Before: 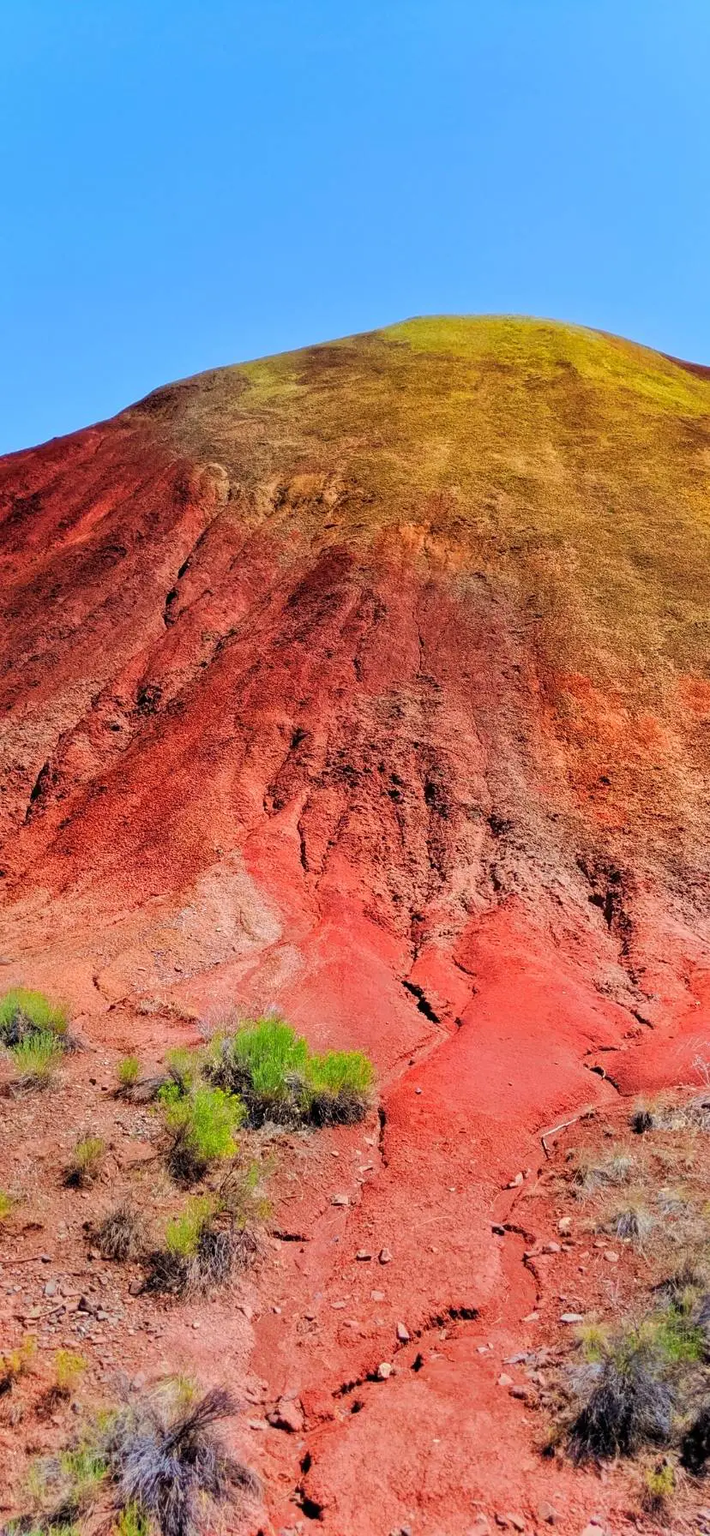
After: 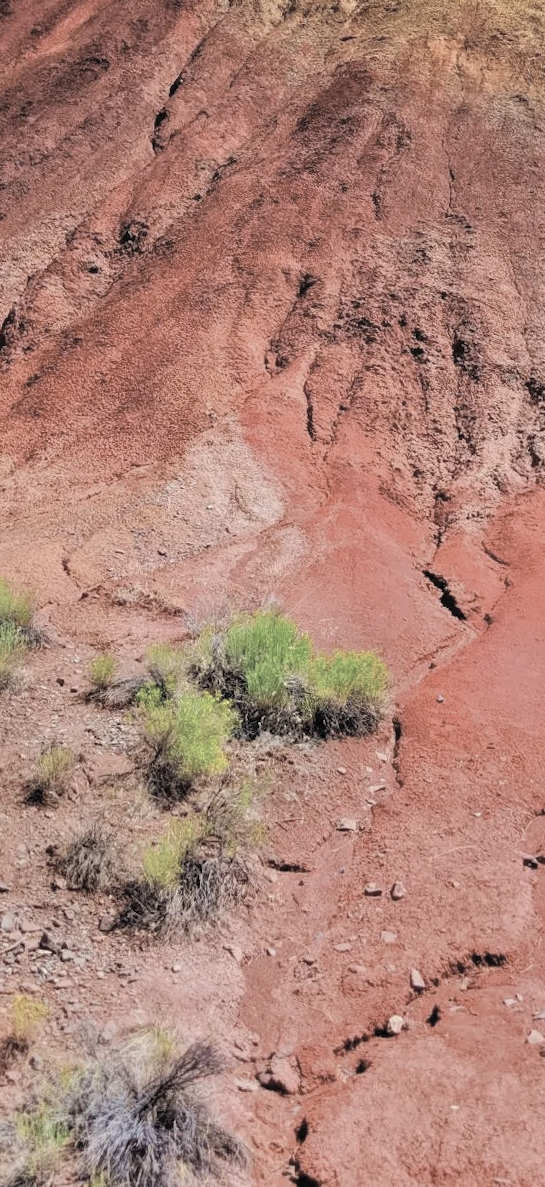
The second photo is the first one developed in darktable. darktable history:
crop and rotate: angle -0.9°, left 3.612%, top 31.506%, right 28.247%
contrast brightness saturation: brightness 0.183, saturation -0.489
shadows and highlights: soften with gaussian
color zones: curves: ch0 [(0.068, 0.464) (0.25, 0.5) (0.48, 0.508) (0.75, 0.536) (0.886, 0.476) (0.967, 0.456)]; ch1 [(0.066, 0.456) (0.25, 0.5) (0.616, 0.508) (0.746, 0.56) (0.934, 0.444)]
